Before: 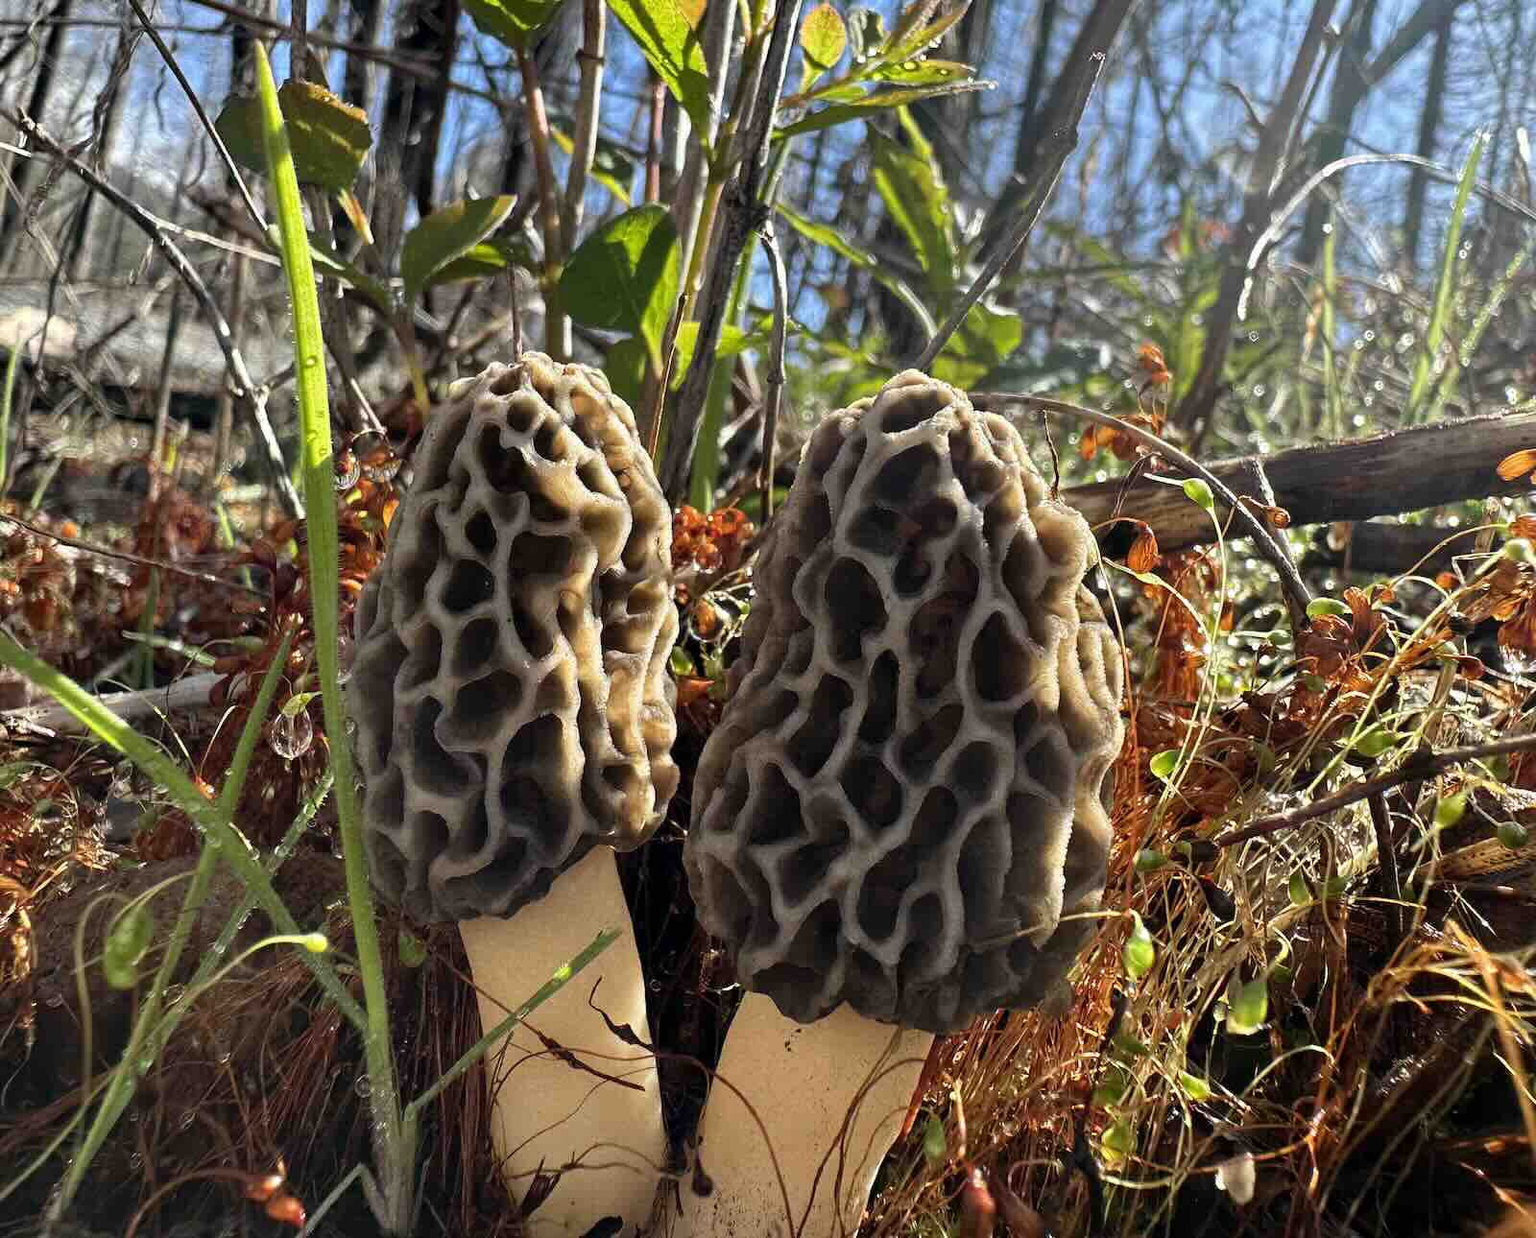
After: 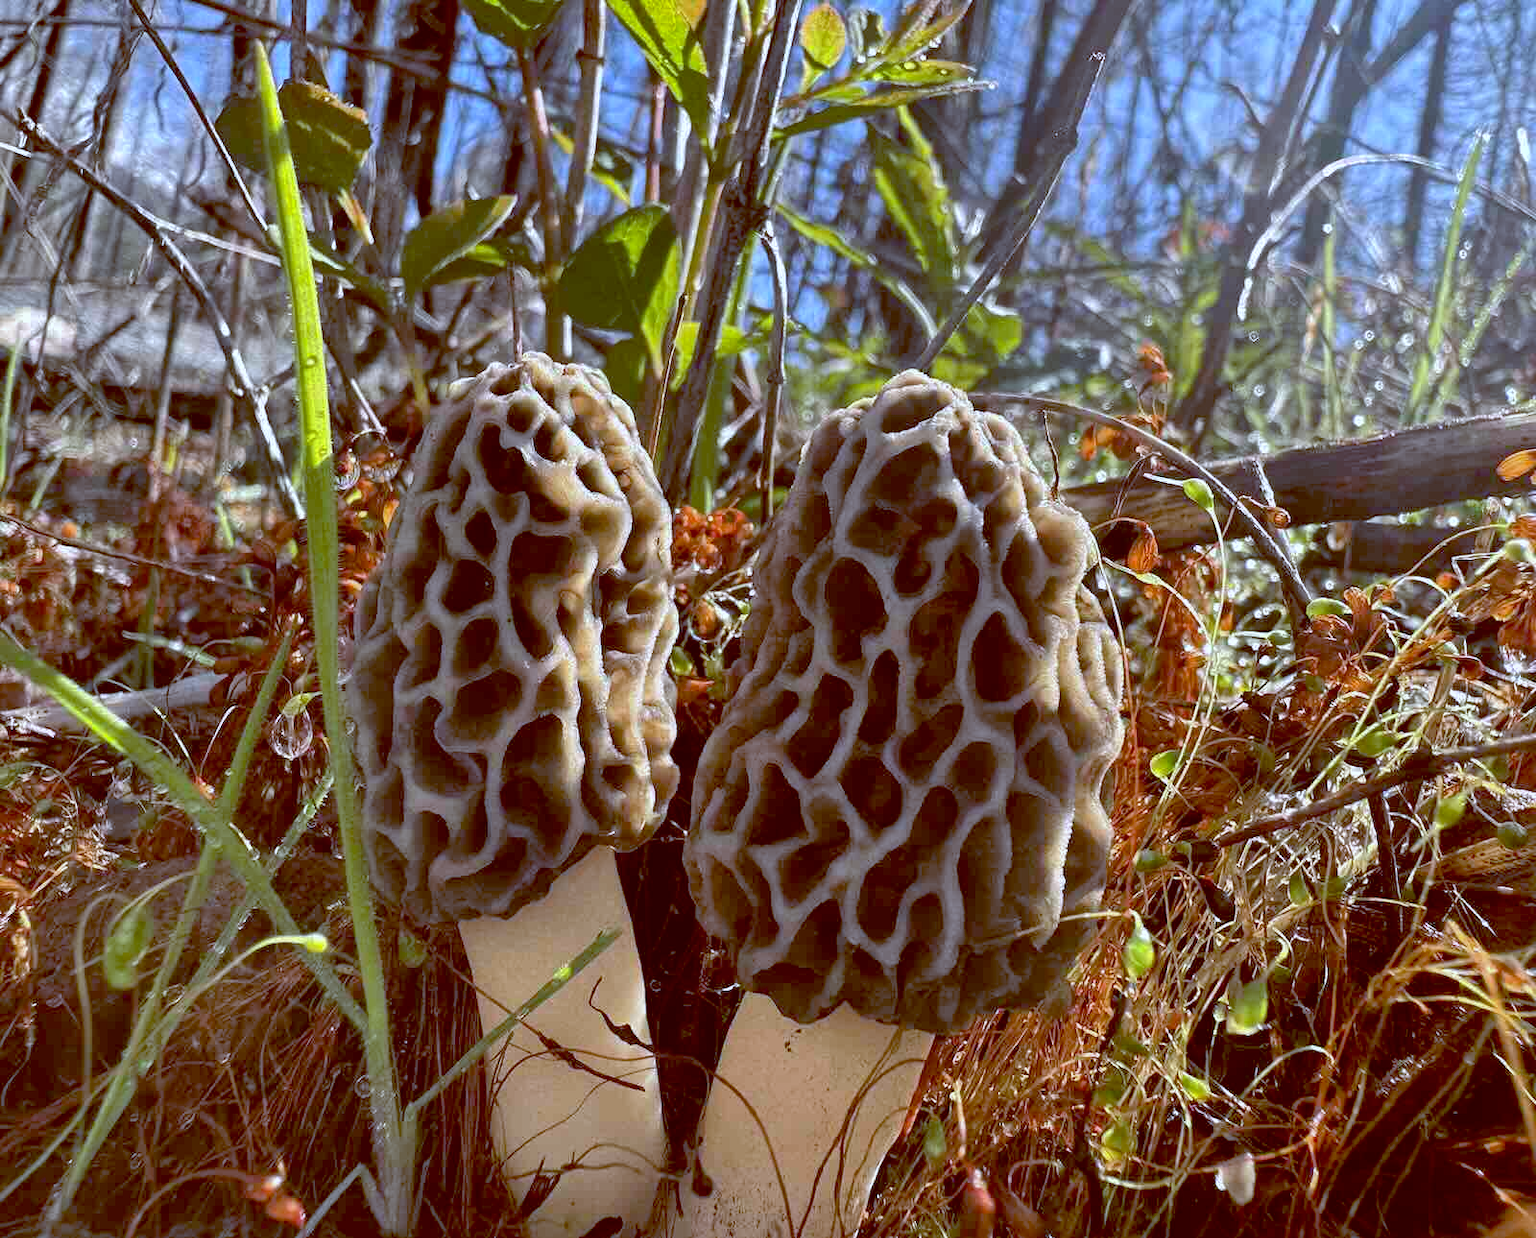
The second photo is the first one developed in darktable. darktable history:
white balance: red 0.967, blue 1.119, emerald 0.756
shadows and highlights: on, module defaults
color balance: lift [1, 1.015, 1.004, 0.985], gamma [1, 0.958, 0.971, 1.042], gain [1, 0.956, 0.977, 1.044]
